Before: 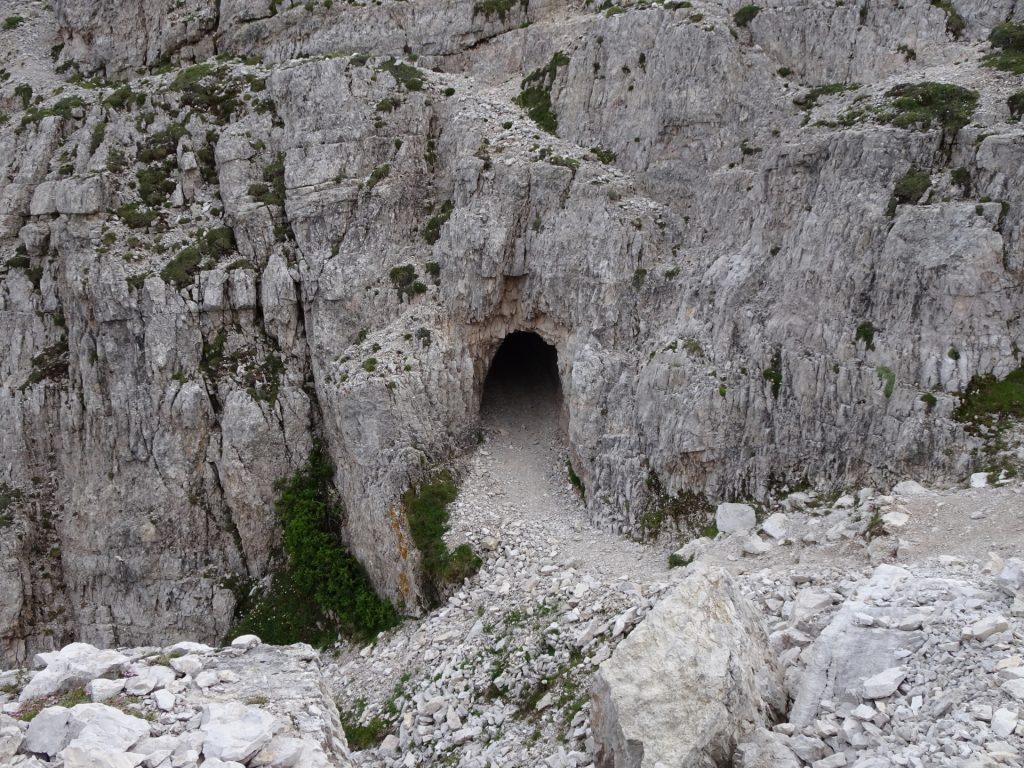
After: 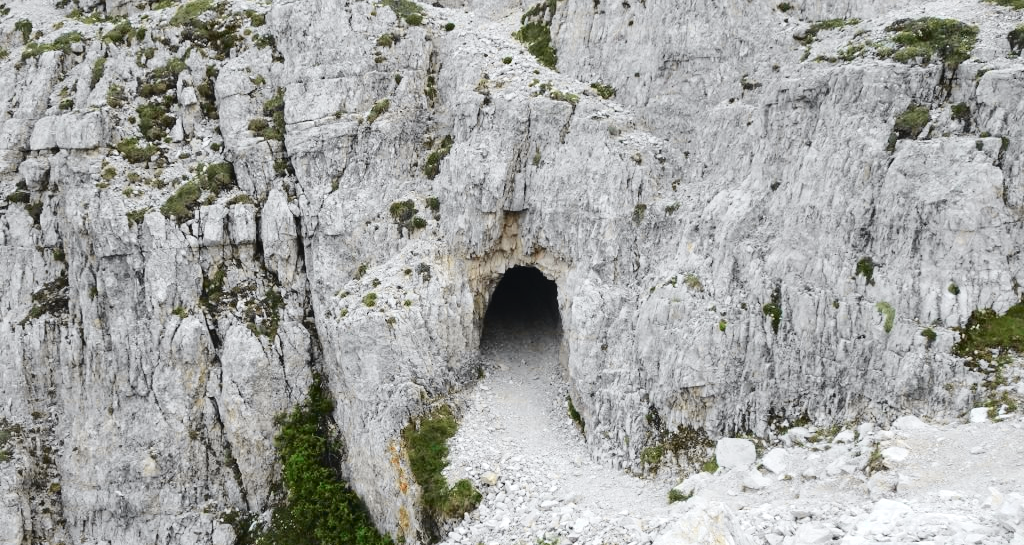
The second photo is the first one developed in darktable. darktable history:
tone curve: curves: ch0 [(0, 0.026) (0.104, 0.1) (0.233, 0.262) (0.398, 0.507) (0.498, 0.621) (0.65, 0.757) (0.835, 0.883) (1, 0.961)]; ch1 [(0, 0) (0.346, 0.307) (0.408, 0.369) (0.453, 0.457) (0.482, 0.476) (0.502, 0.498) (0.521, 0.503) (0.553, 0.554) (0.638, 0.646) (0.693, 0.727) (1, 1)]; ch2 [(0, 0) (0.366, 0.337) (0.434, 0.46) (0.485, 0.494) (0.5, 0.494) (0.511, 0.508) (0.537, 0.55) (0.579, 0.599) (0.663, 0.67) (1, 1)], color space Lab, independent channels, preserve colors none
exposure: black level correction 0, exposure 0.692 EV, compensate highlight preservation false
crop and rotate: top 8.592%, bottom 20.418%
